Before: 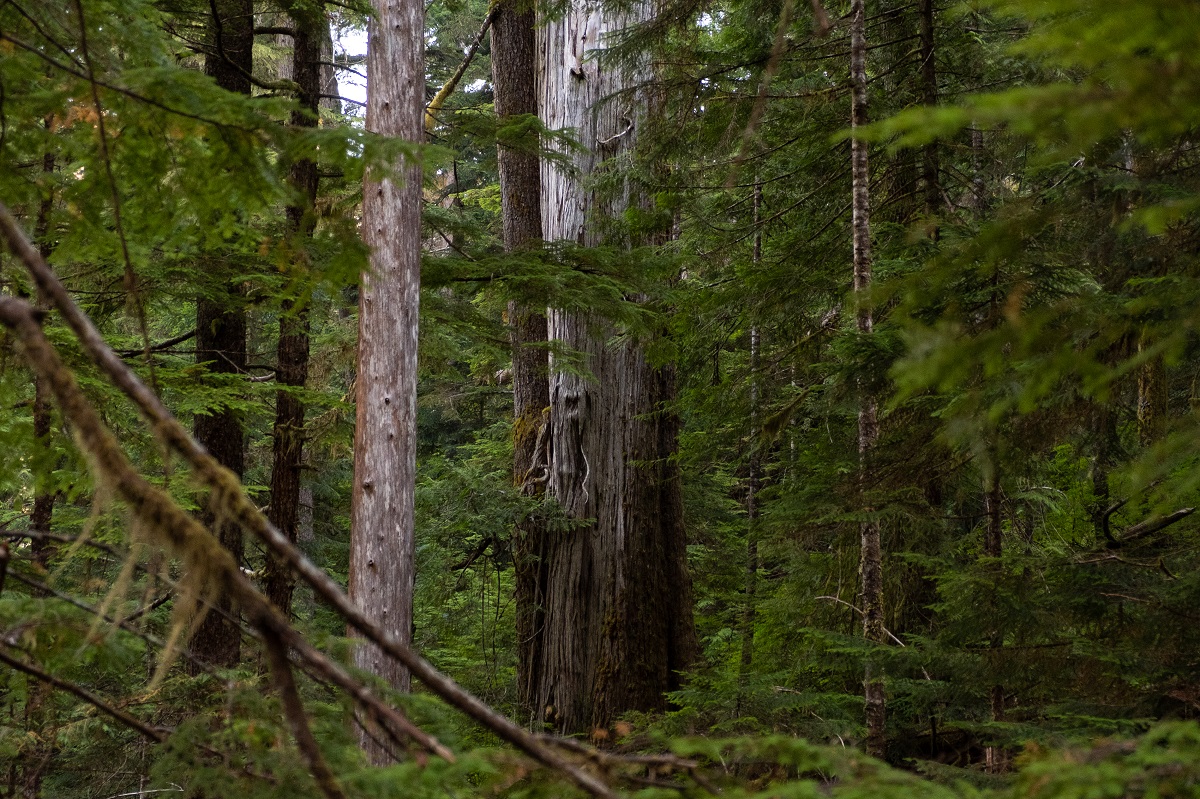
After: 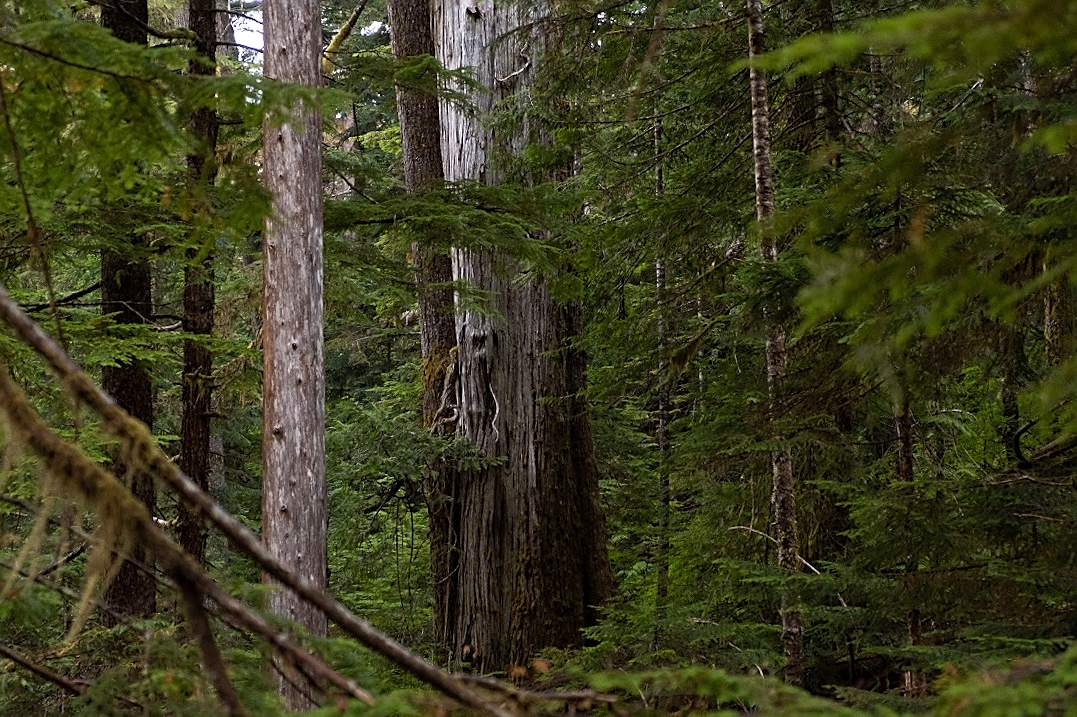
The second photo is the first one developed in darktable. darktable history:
sharpen: on, module defaults
crop and rotate: angle 1.96°, left 5.673%, top 5.673%
color balance: mode lift, gamma, gain (sRGB)
